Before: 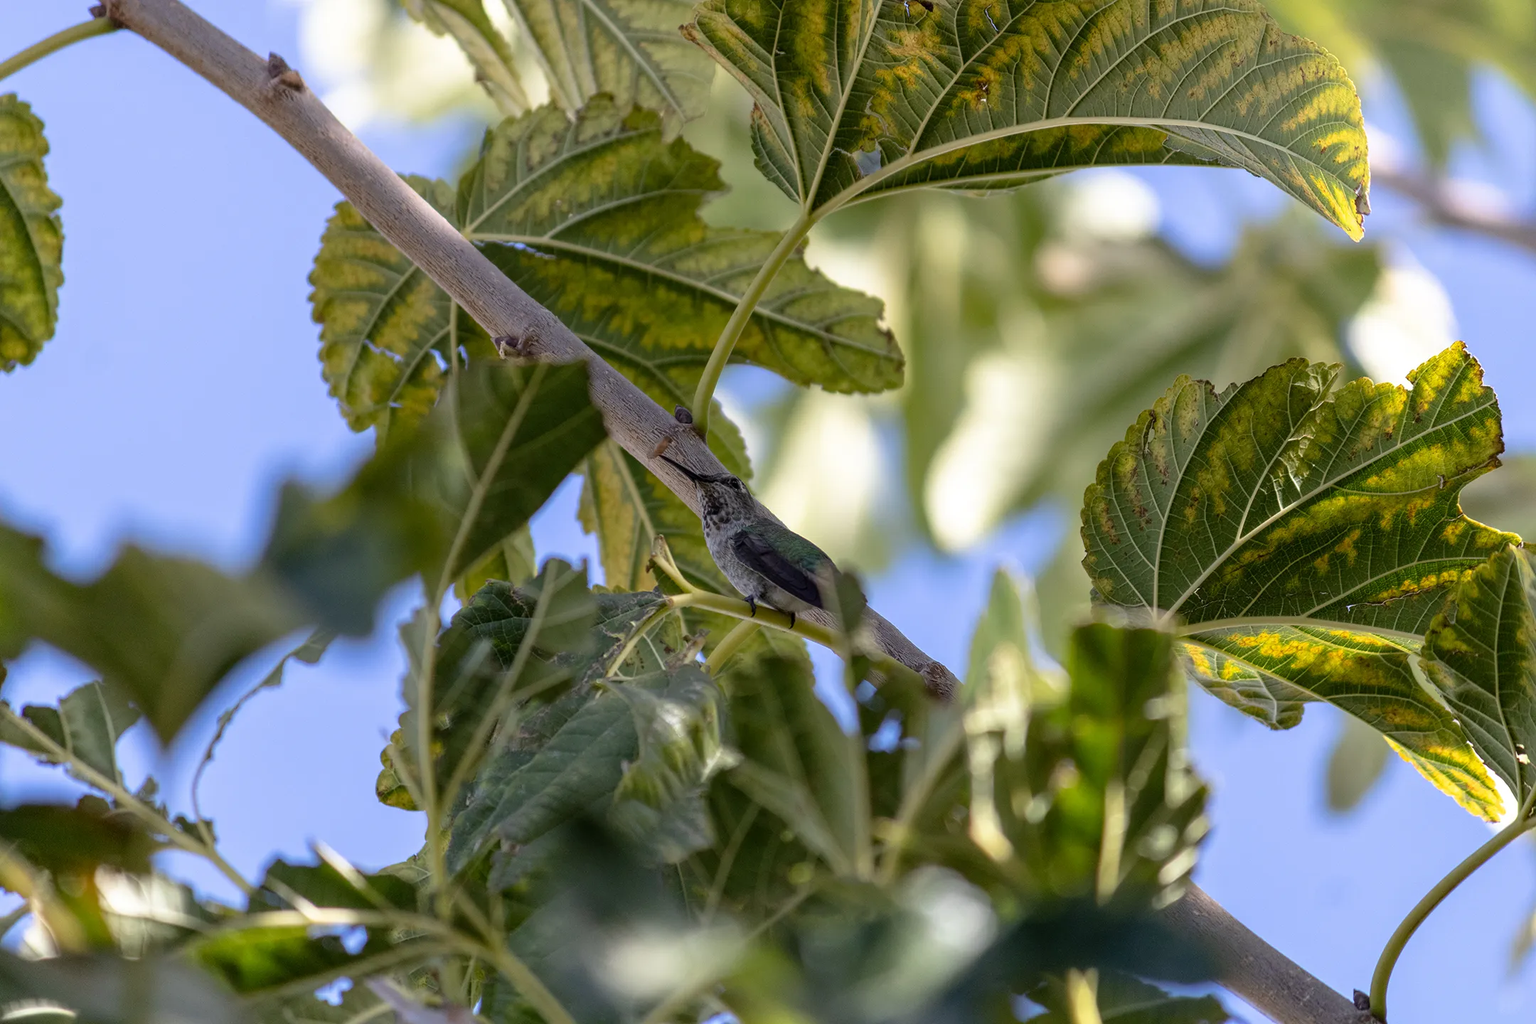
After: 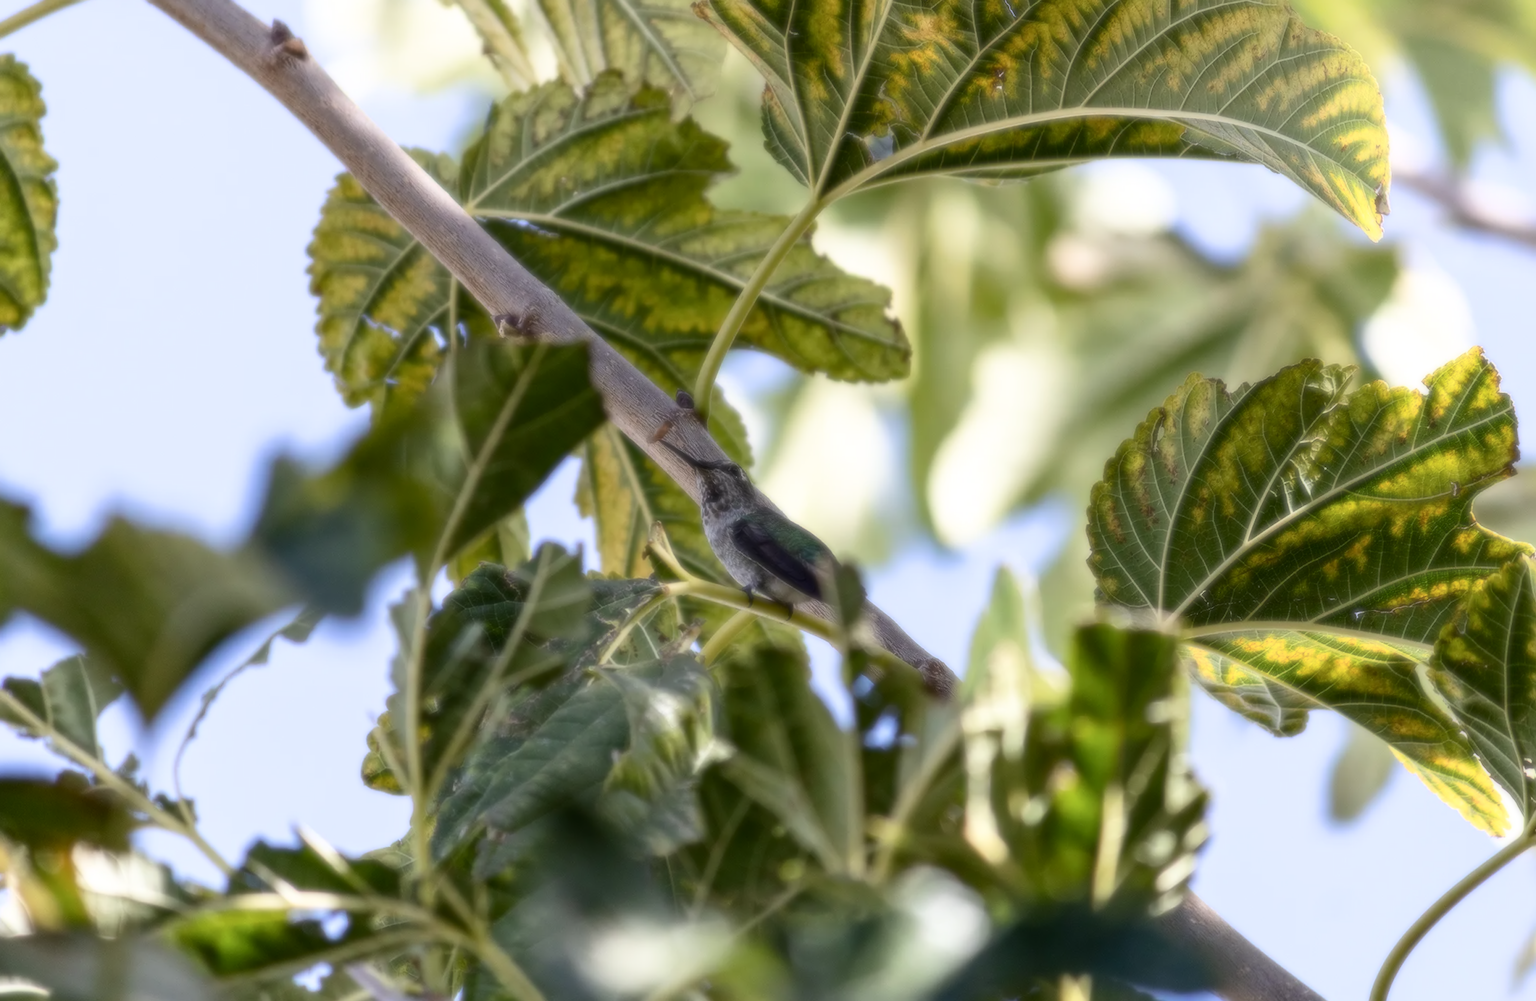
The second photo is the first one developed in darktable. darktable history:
color correction: saturation 0.8
soften: size 8.67%, mix 49%
rotate and perspective: rotation 1.57°, crop left 0.018, crop right 0.982, crop top 0.039, crop bottom 0.961
contrast brightness saturation: contrast 0.23, brightness 0.1, saturation 0.29
